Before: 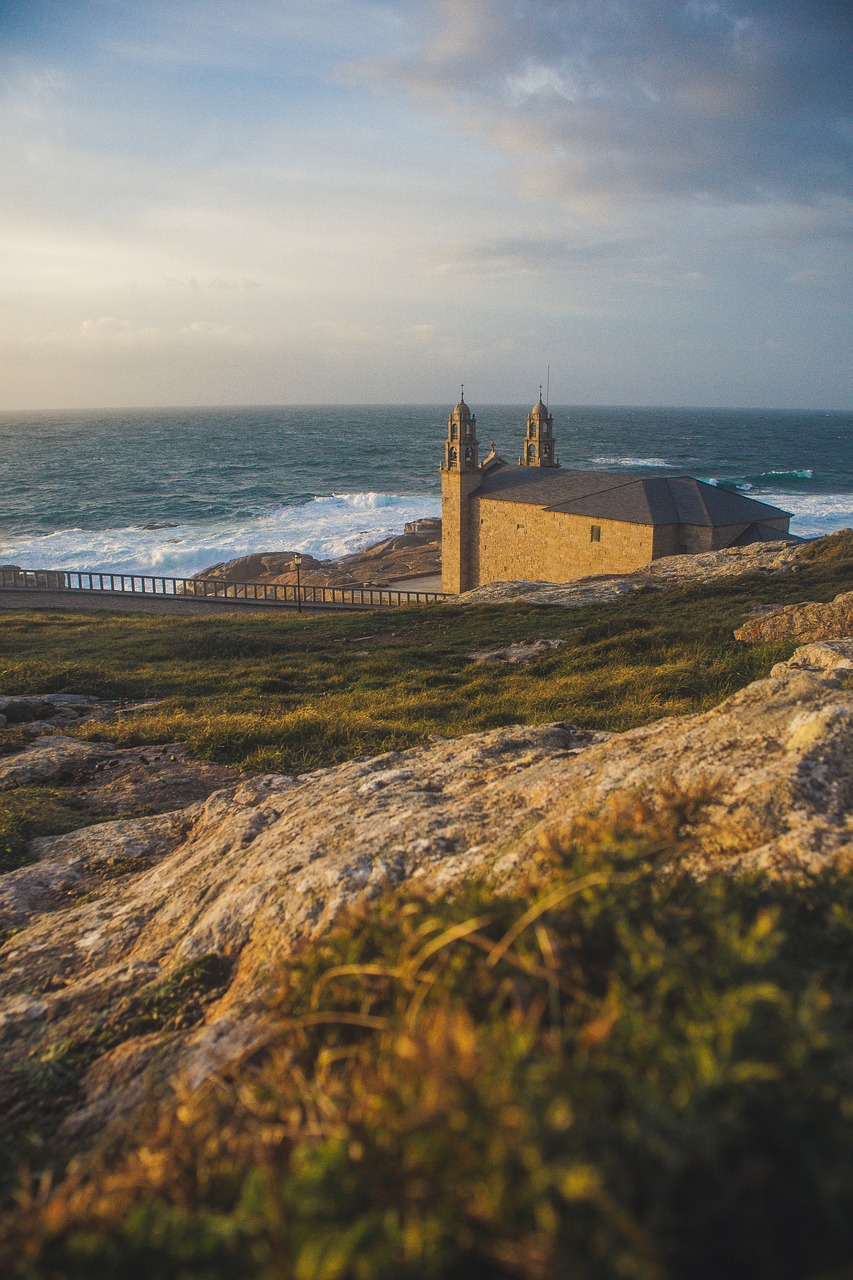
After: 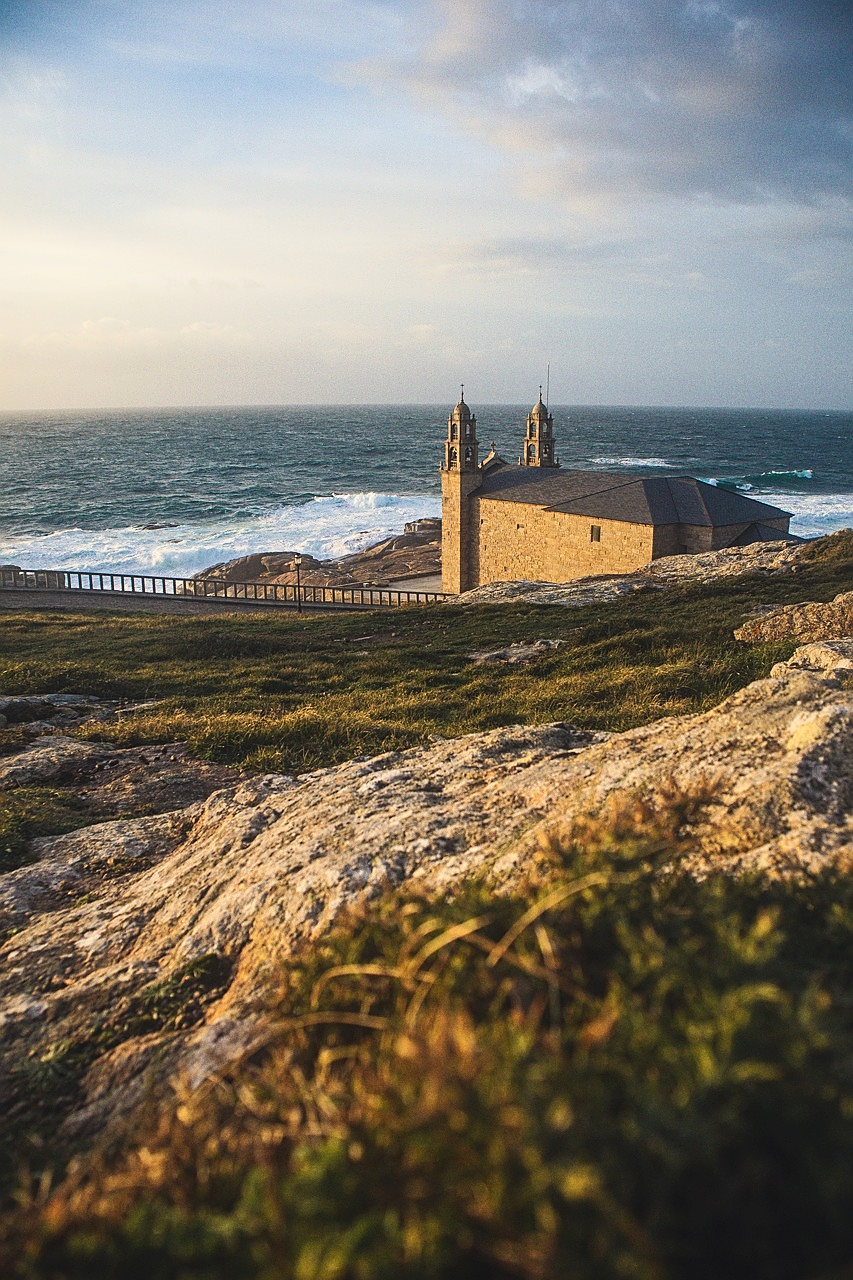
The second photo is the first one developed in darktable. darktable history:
sharpen: on, module defaults
contrast brightness saturation: contrast 0.241, brightness 0.086
